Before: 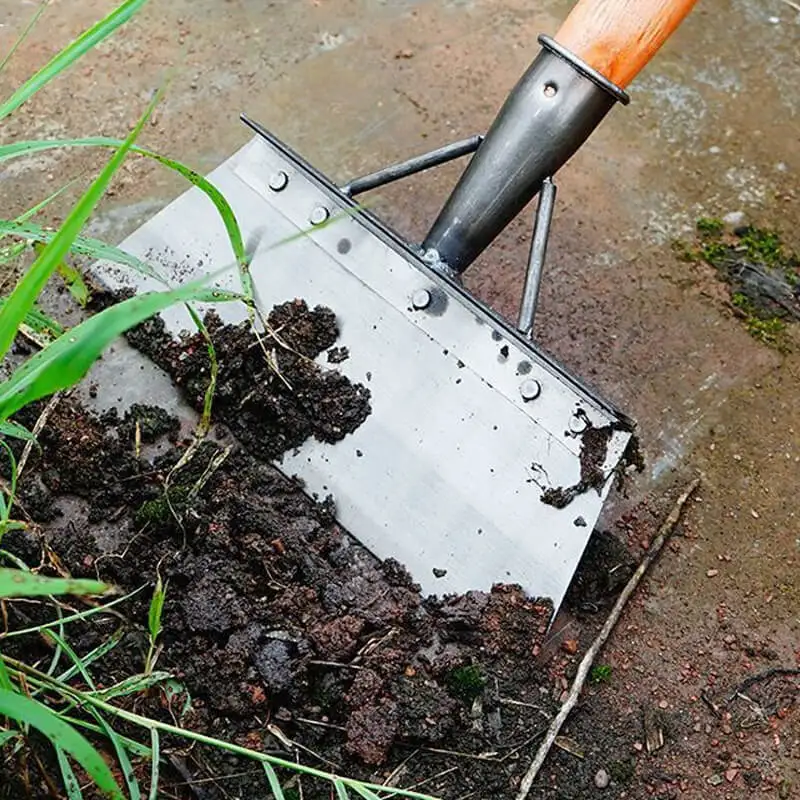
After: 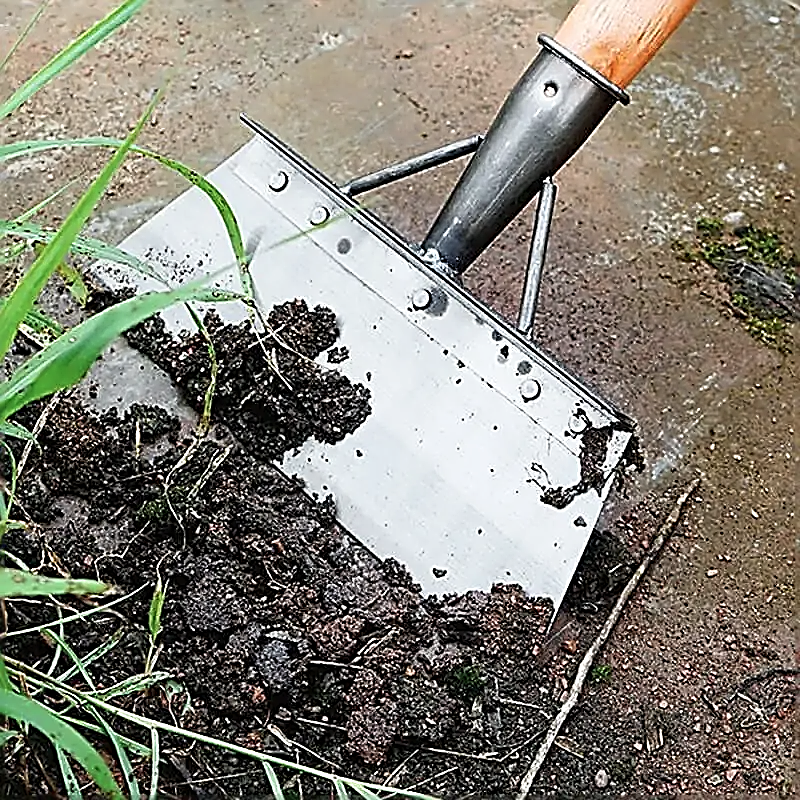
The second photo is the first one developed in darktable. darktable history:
sharpen: amount 1.876
shadows and highlights: shadows -1.2, highlights 41.6
color correction: highlights b* 0.056, saturation 0.811
